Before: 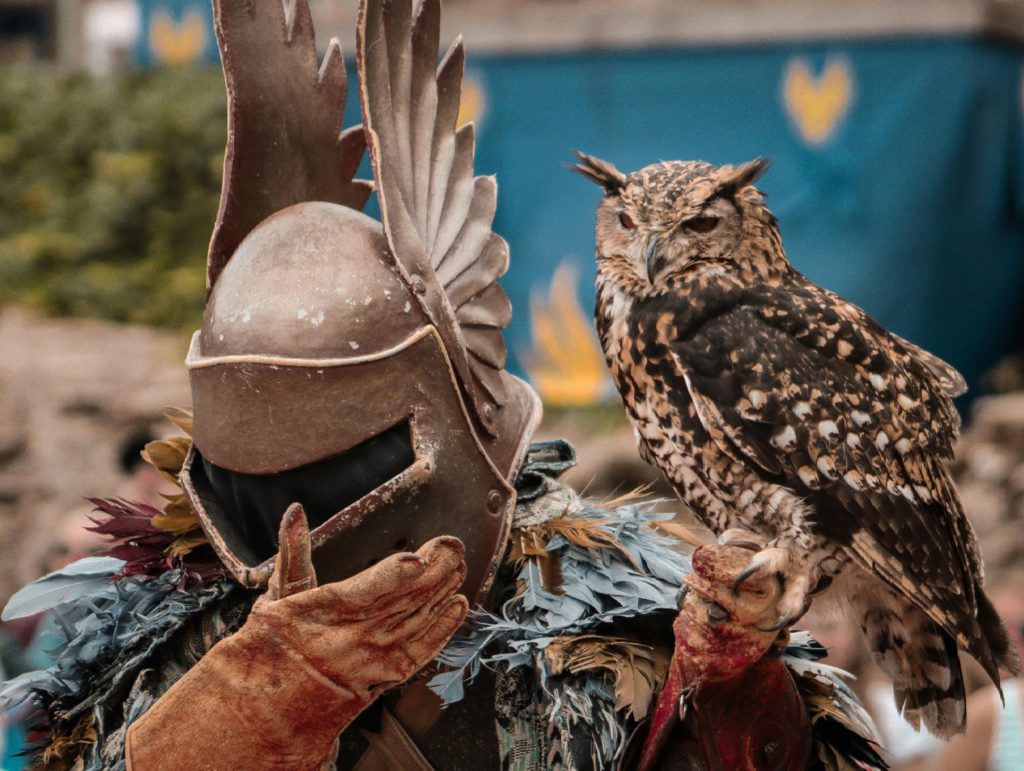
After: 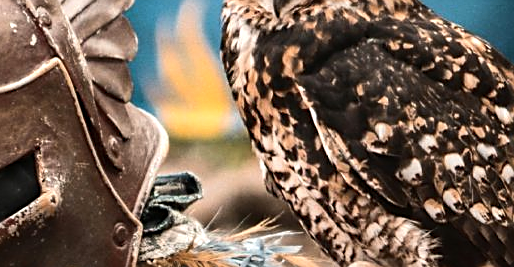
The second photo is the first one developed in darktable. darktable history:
crop: left 36.607%, top 34.735%, right 13.146%, bottom 30.611%
levels: levels [0, 0.478, 1]
sharpen: on, module defaults
tone equalizer: -8 EV -0.75 EV, -7 EV -0.7 EV, -6 EV -0.6 EV, -5 EV -0.4 EV, -3 EV 0.4 EV, -2 EV 0.6 EV, -1 EV 0.7 EV, +0 EV 0.75 EV, edges refinement/feathering 500, mask exposure compensation -1.57 EV, preserve details no
exposure: compensate highlight preservation false
